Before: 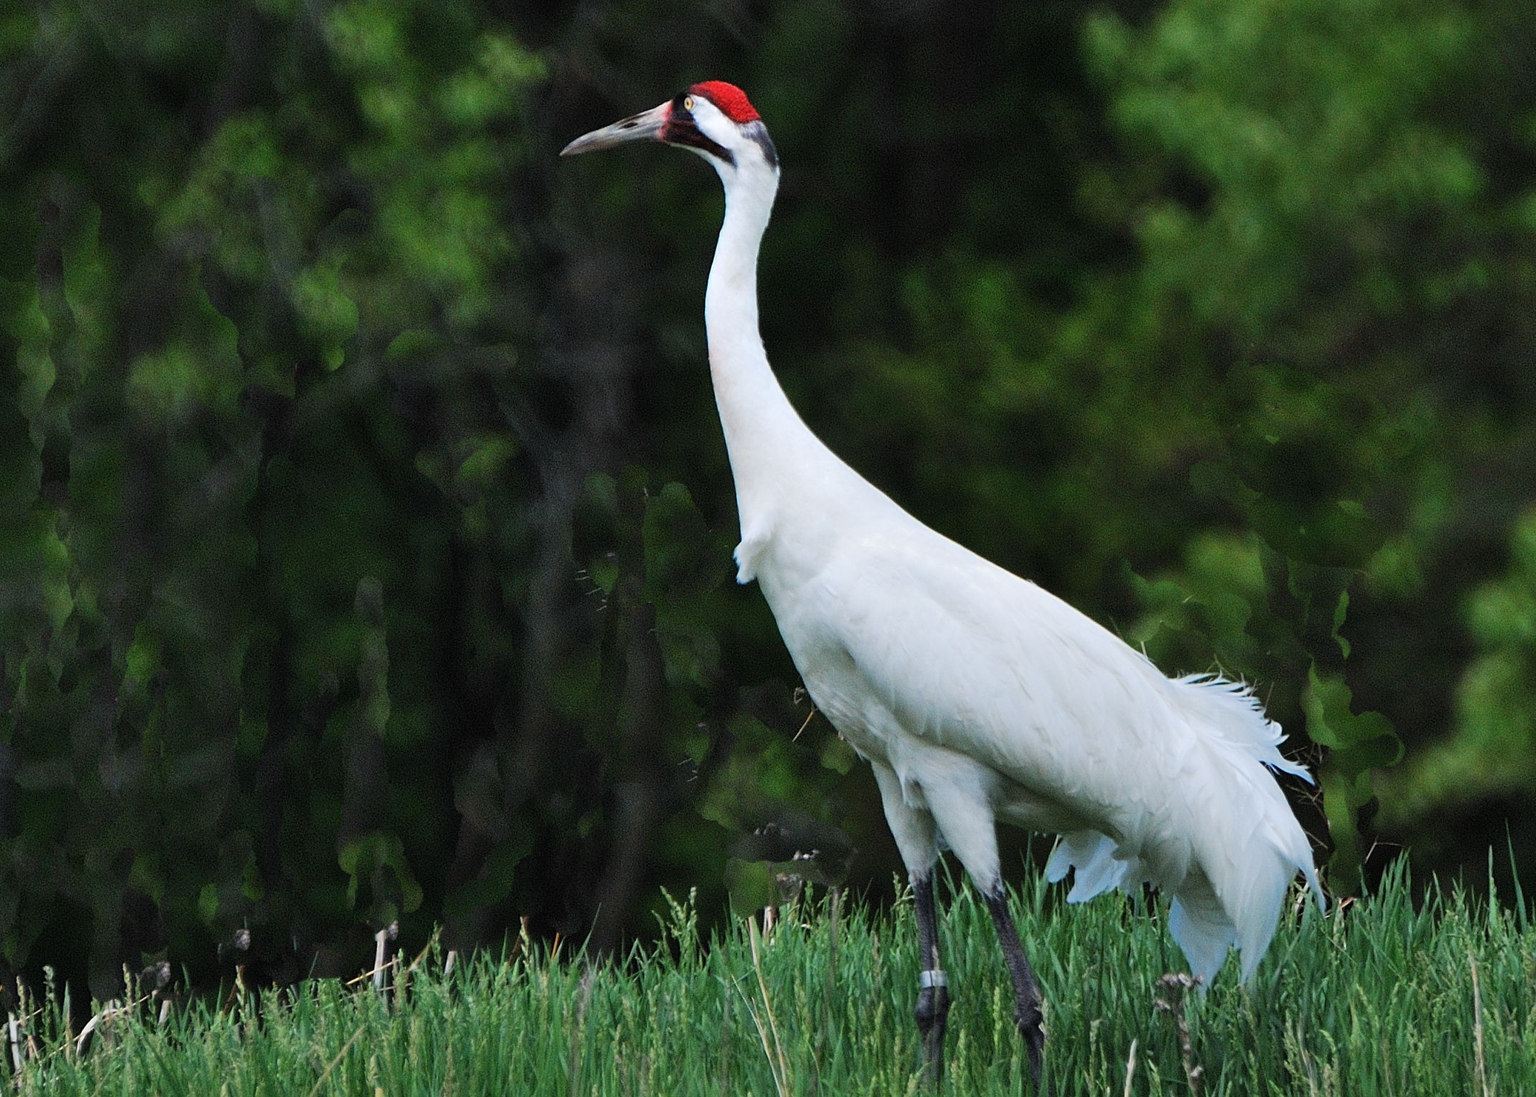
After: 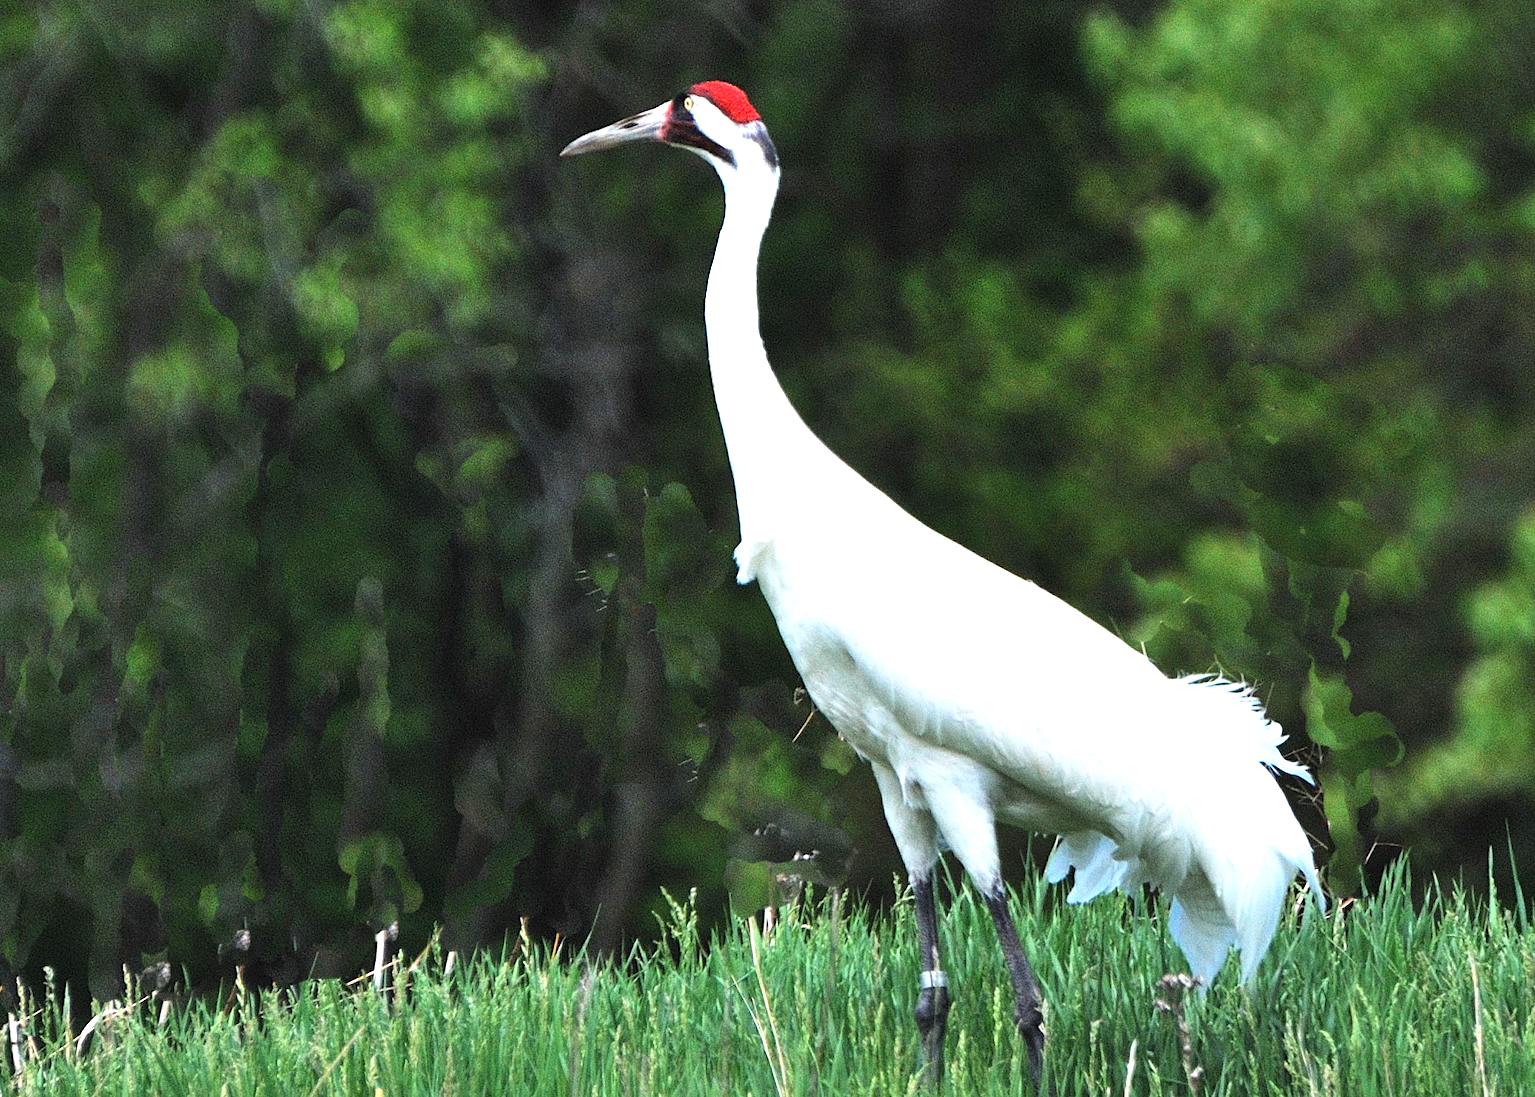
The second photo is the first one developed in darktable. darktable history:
exposure: black level correction 0, exposure 1.2 EV, compensate exposure bias true, compensate highlight preservation false
grain: coarseness 0.09 ISO
